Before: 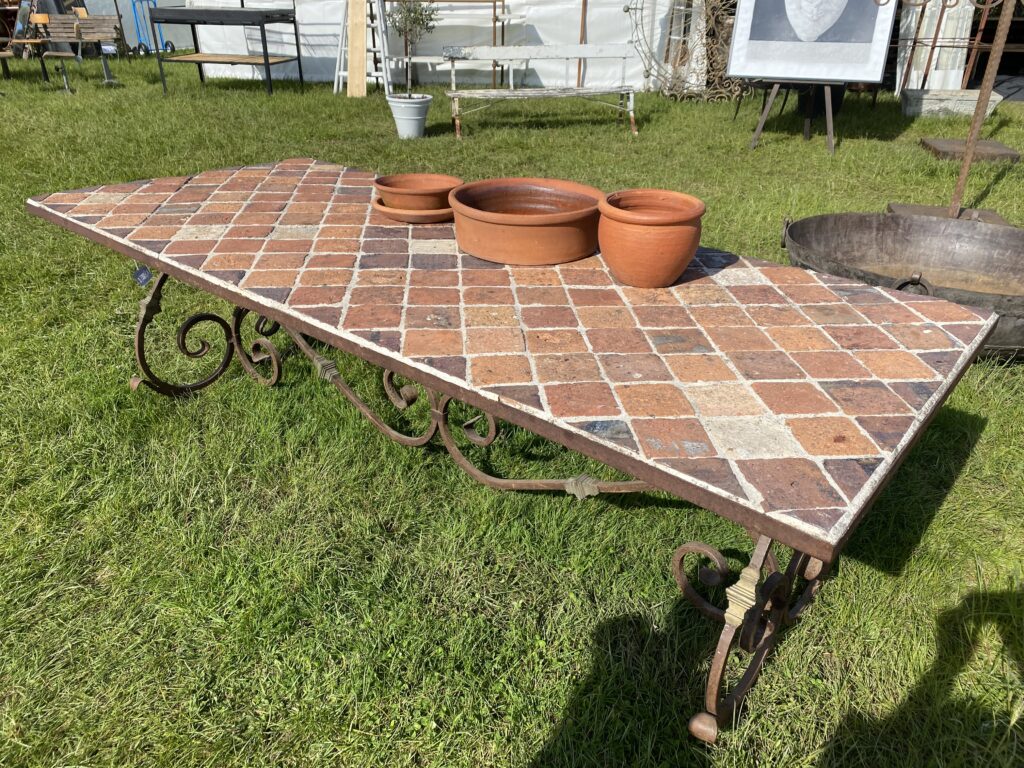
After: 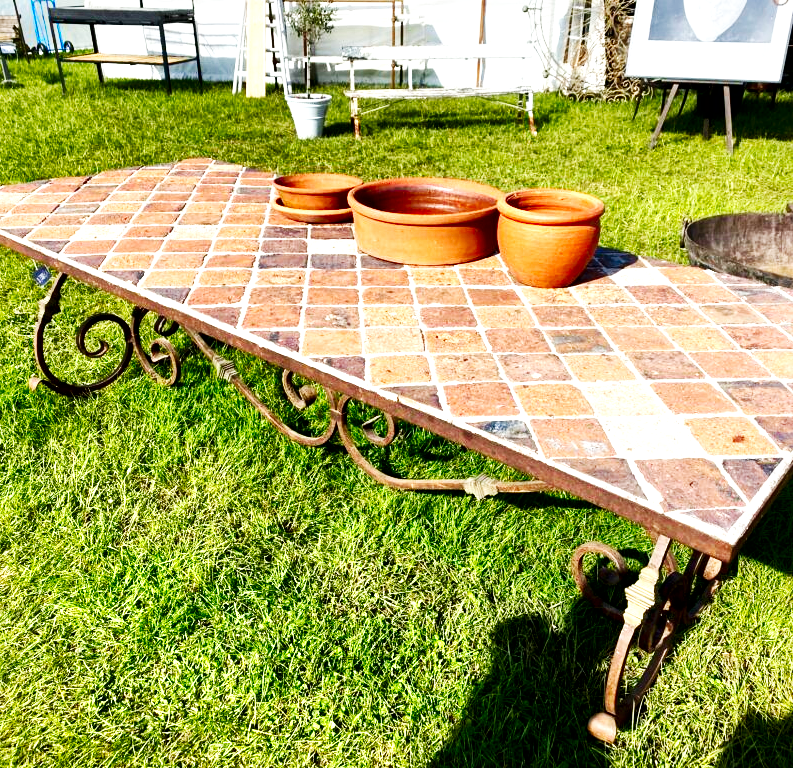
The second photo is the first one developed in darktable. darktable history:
contrast brightness saturation: contrast 0.12, brightness -0.12, saturation 0.2
exposure: black level correction 0.001, exposure -0.125 EV, compensate exposure bias true, compensate highlight preservation false
local contrast: mode bilateral grid, contrast 20, coarseness 50, detail 179%, midtone range 0.2
base curve: curves: ch0 [(0, 0) (0.007, 0.004) (0.027, 0.03) (0.046, 0.07) (0.207, 0.54) (0.442, 0.872) (0.673, 0.972) (1, 1)], preserve colors none
crop: left 9.88%, right 12.664%
